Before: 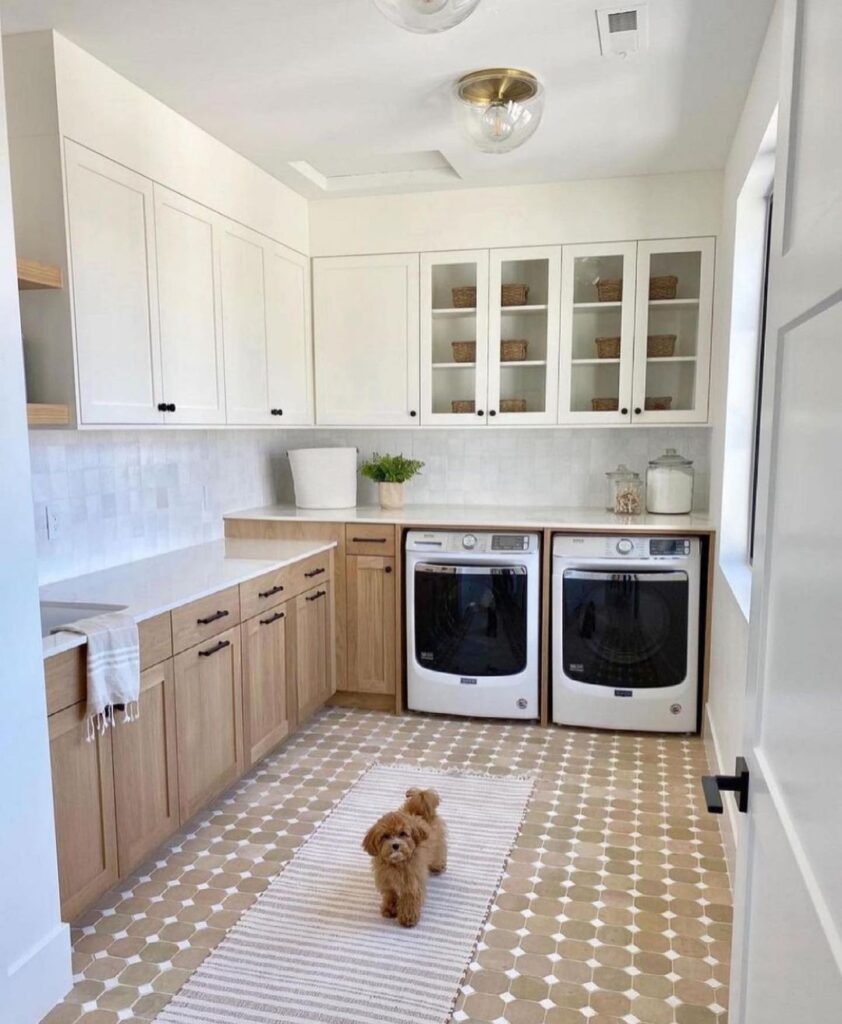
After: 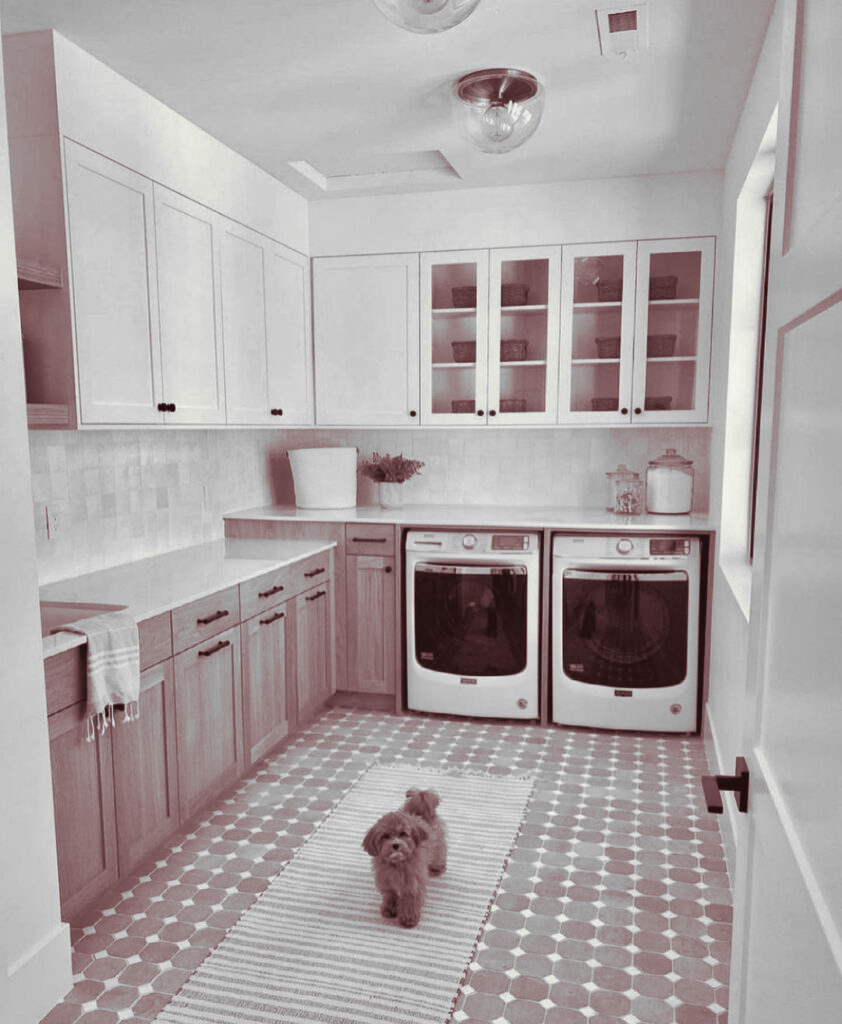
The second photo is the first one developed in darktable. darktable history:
shadows and highlights: shadows 12, white point adjustment 1.2, soften with gaussian
contrast brightness saturation: contrast -0.1, brightness 0.05, saturation 0.08
split-toning: on, module defaults
monochrome: on, module defaults
